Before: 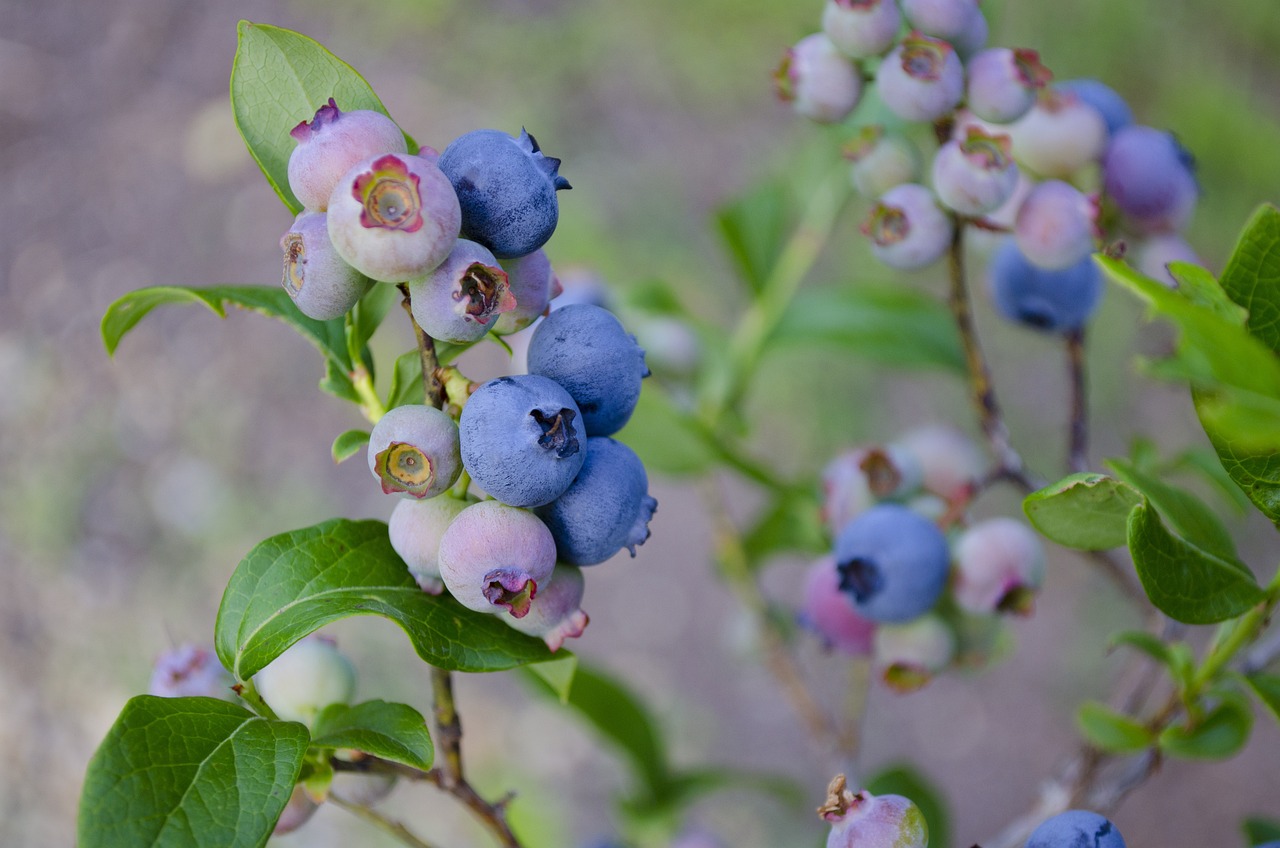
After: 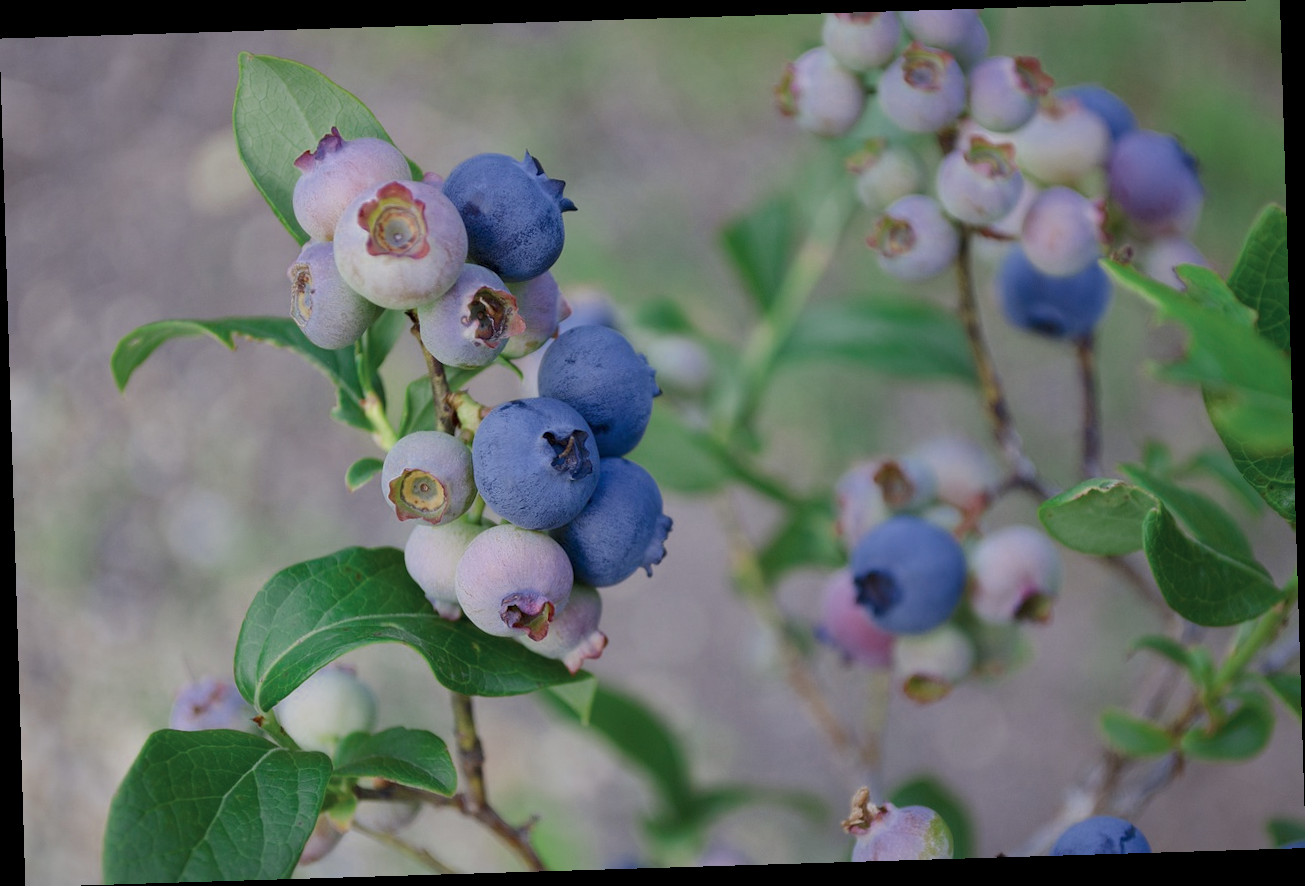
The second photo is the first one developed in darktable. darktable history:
base curve: curves: ch0 [(0, 0) (0.297, 0.298) (1, 1)], preserve colors none
color zones: curves: ch0 [(0, 0.5) (0.125, 0.4) (0.25, 0.5) (0.375, 0.4) (0.5, 0.4) (0.625, 0.35) (0.75, 0.35) (0.875, 0.5)]; ch1 [(0, 0.35) (0.125, 0.45) (0.25, 0.35) (0.375, 0.35) (0.5, 0.35) (0.625, 0.35) (0.75, 0.45) (0.875, 0.35)]; ch2 [(0, 0.6) (0.125, 0.5) (0.25, 0.5) (0.375, 0.6) (0.5, 0.6) (0.625, 0.5) (0.75, 0.5) (0.875, 0.5)]
rotate and perspective: rotation -1.75°, automatic cropping off
shadows and highlights: on, module defaults
